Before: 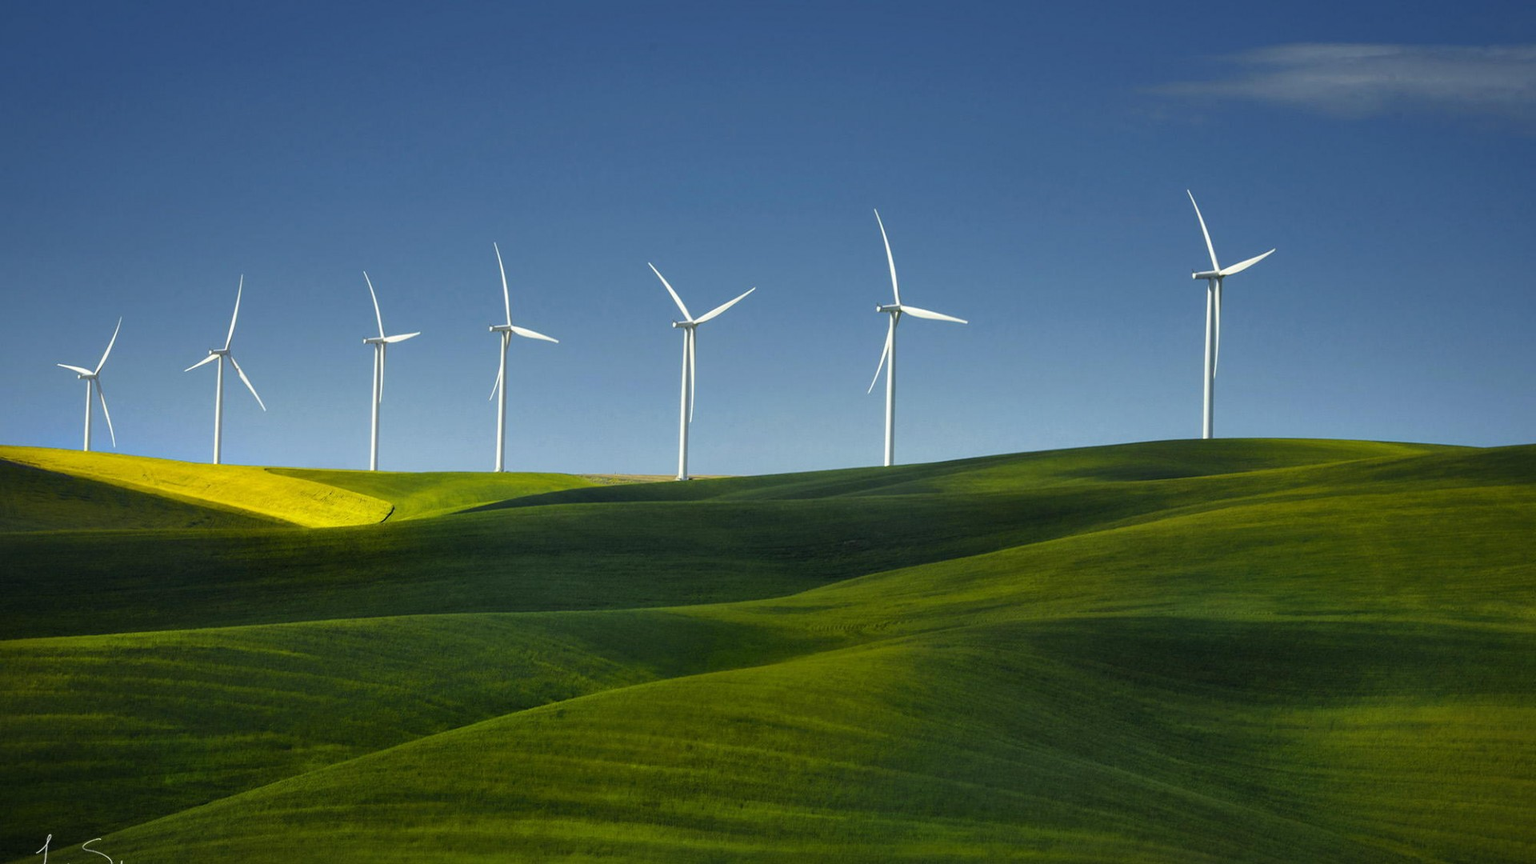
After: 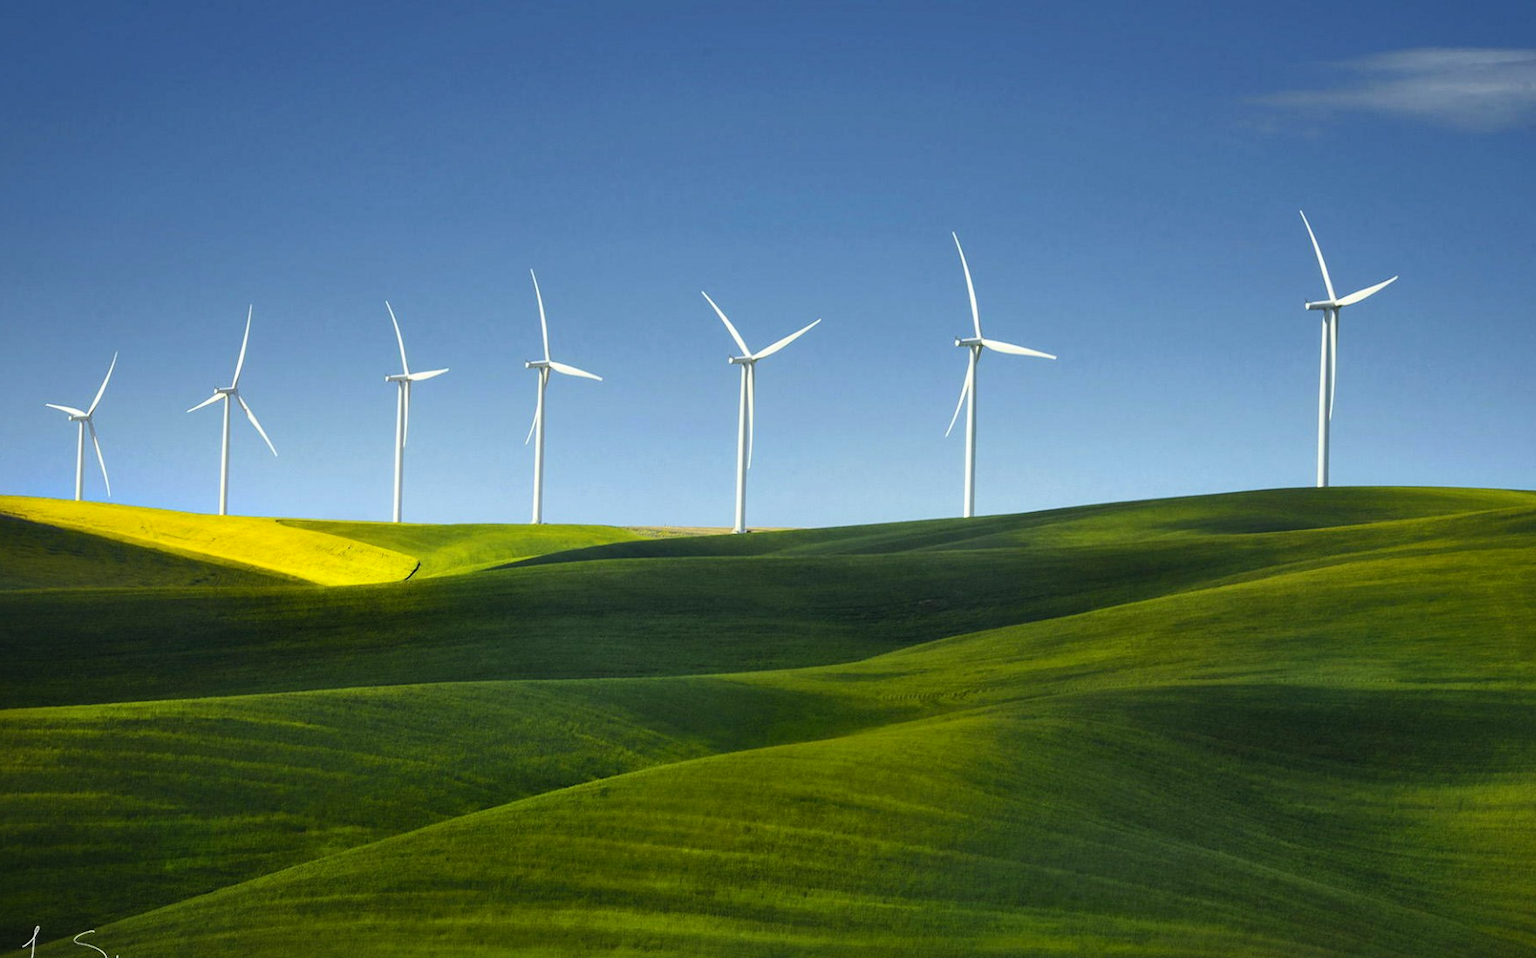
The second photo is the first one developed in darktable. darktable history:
contrast brightness saturation: contrast 0.2, brightness 0.15, saturation 0.14
crop and rotate: left 1.088%, right 8.807%
